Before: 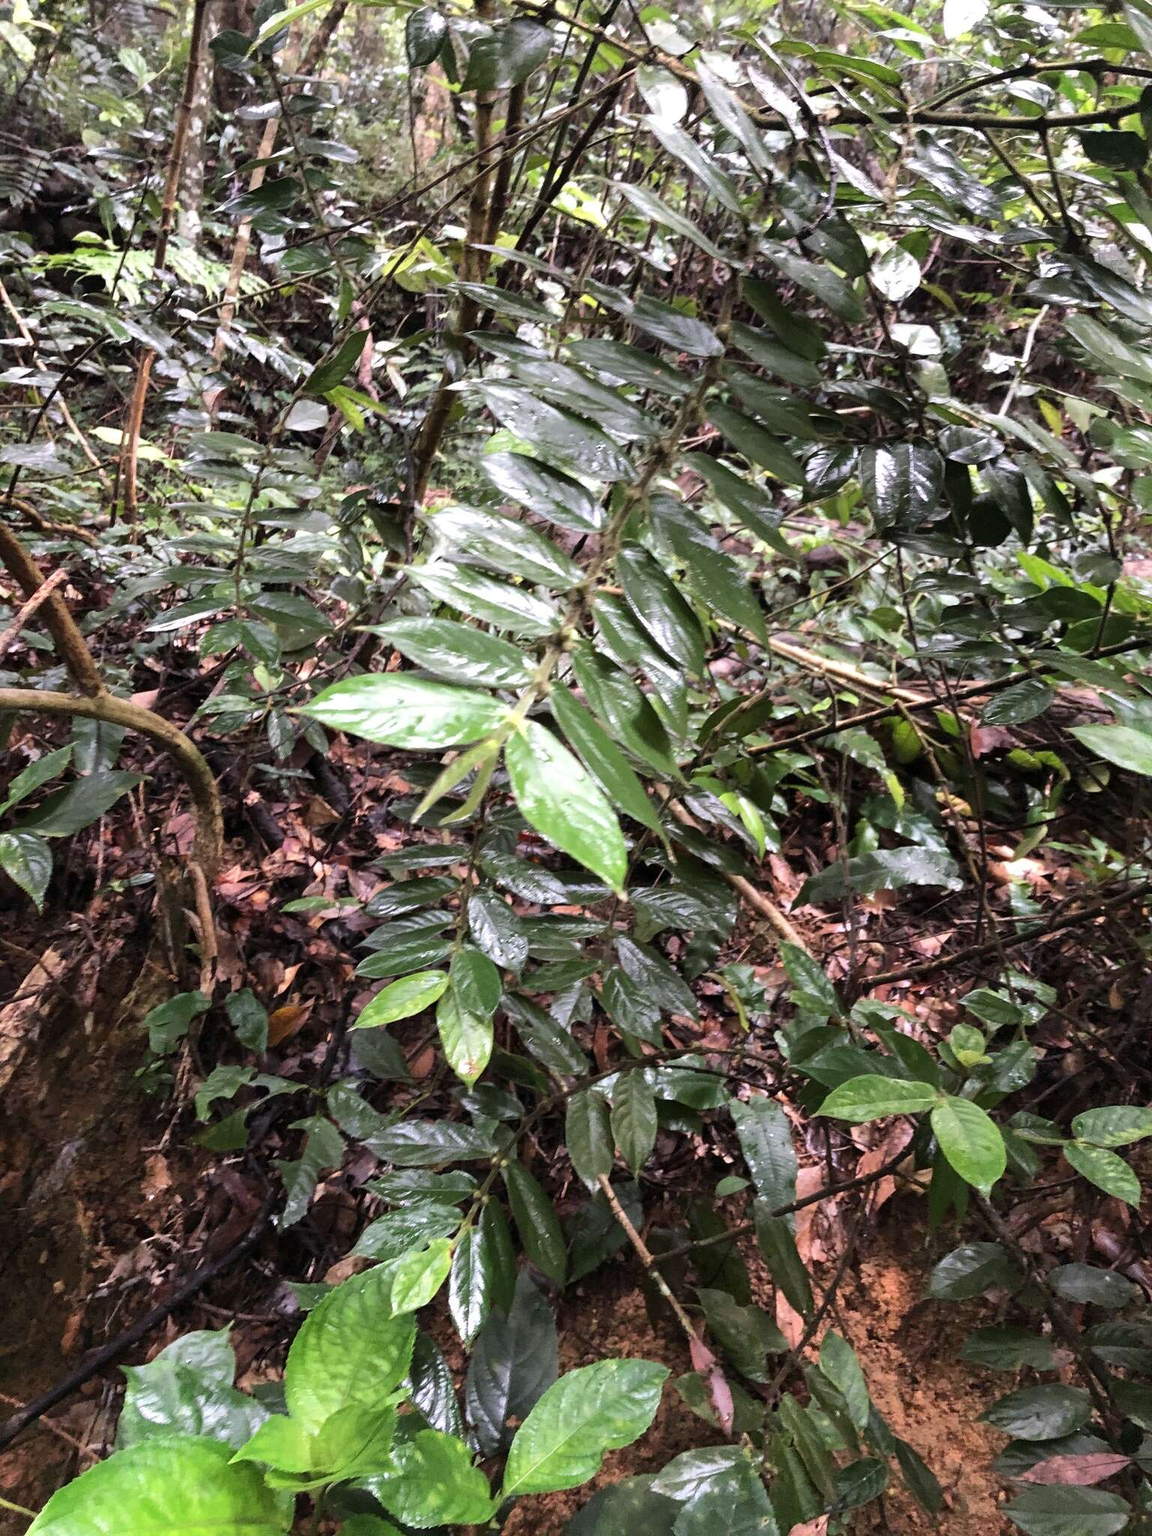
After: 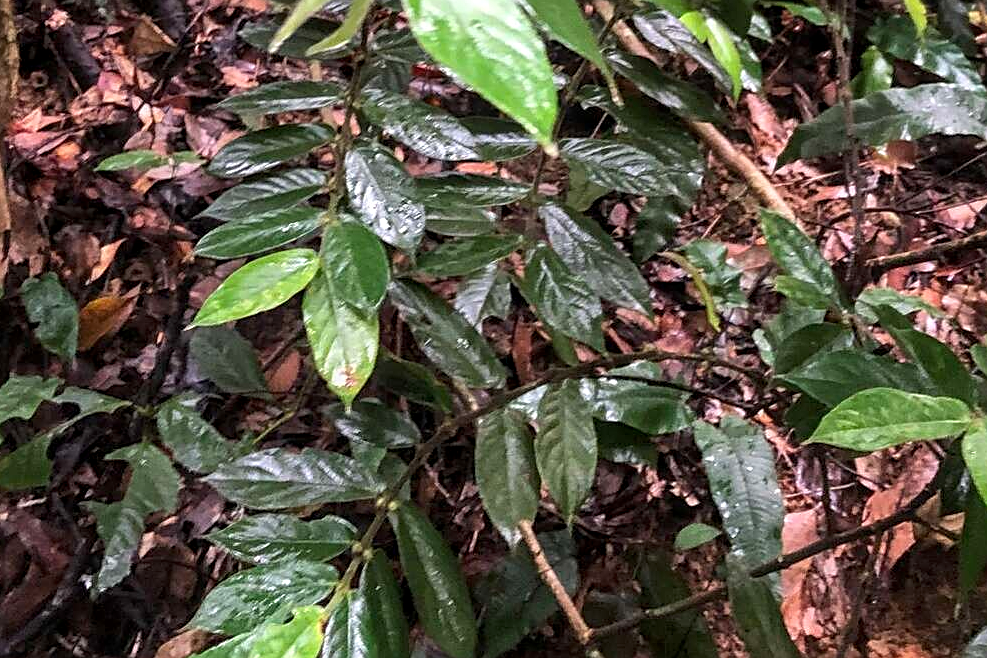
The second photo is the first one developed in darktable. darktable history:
sharpen: on, module defaults
local contrast: on, module defaults
crop: left 18.222%, top 51.027%, right 17.457%, bottom 16.798%
